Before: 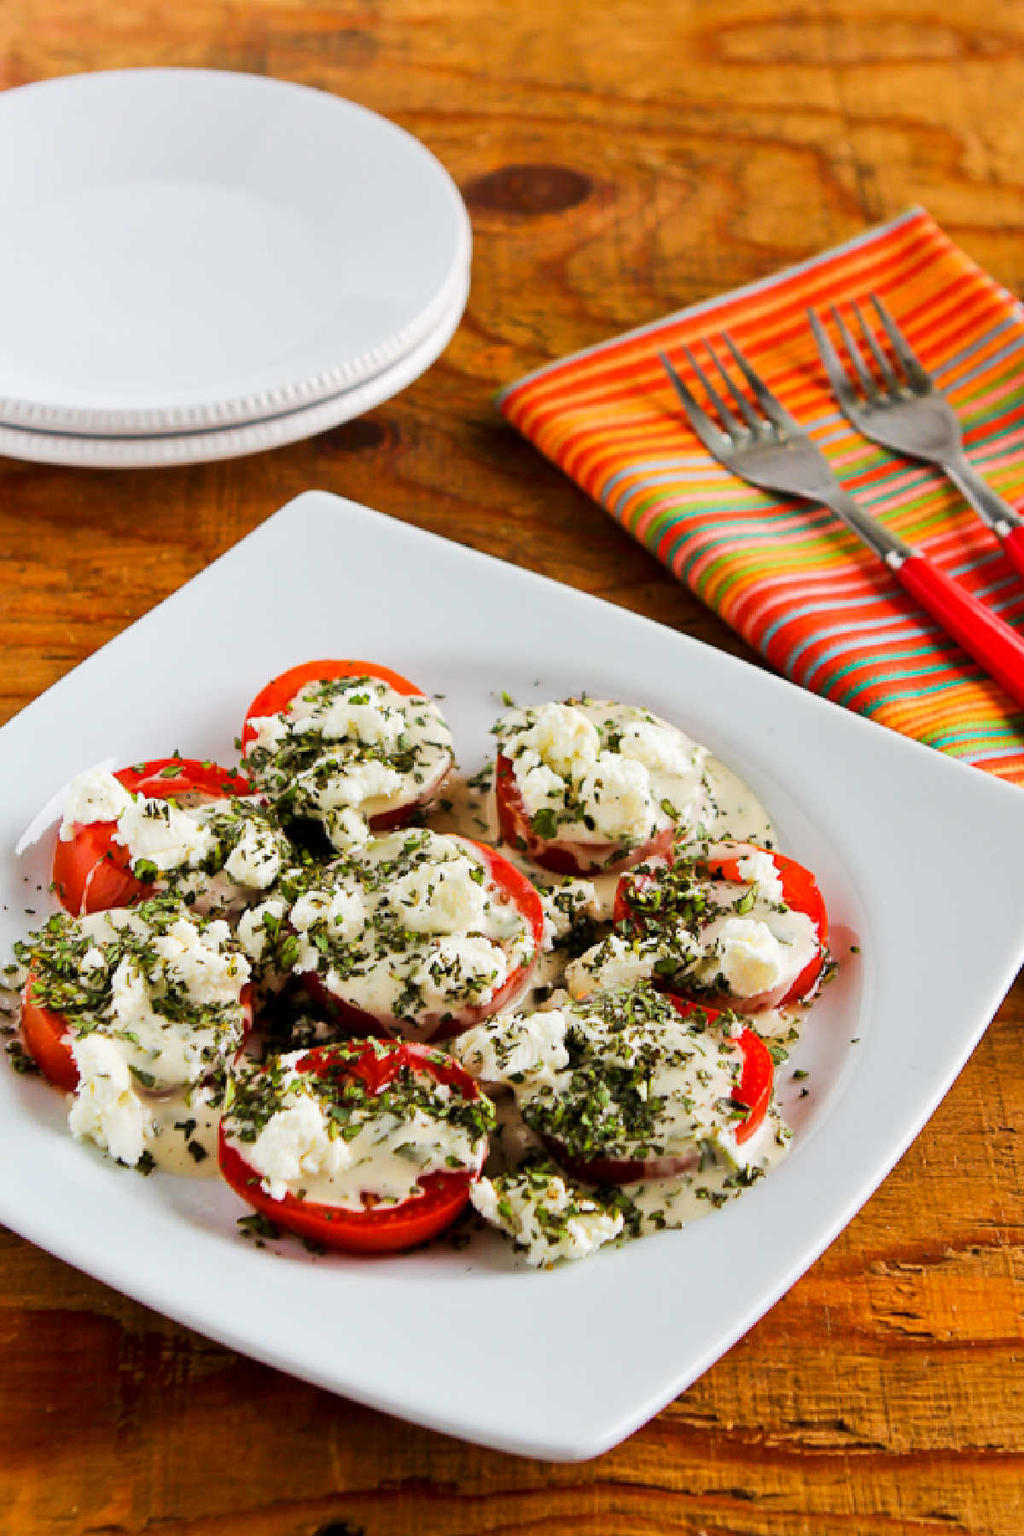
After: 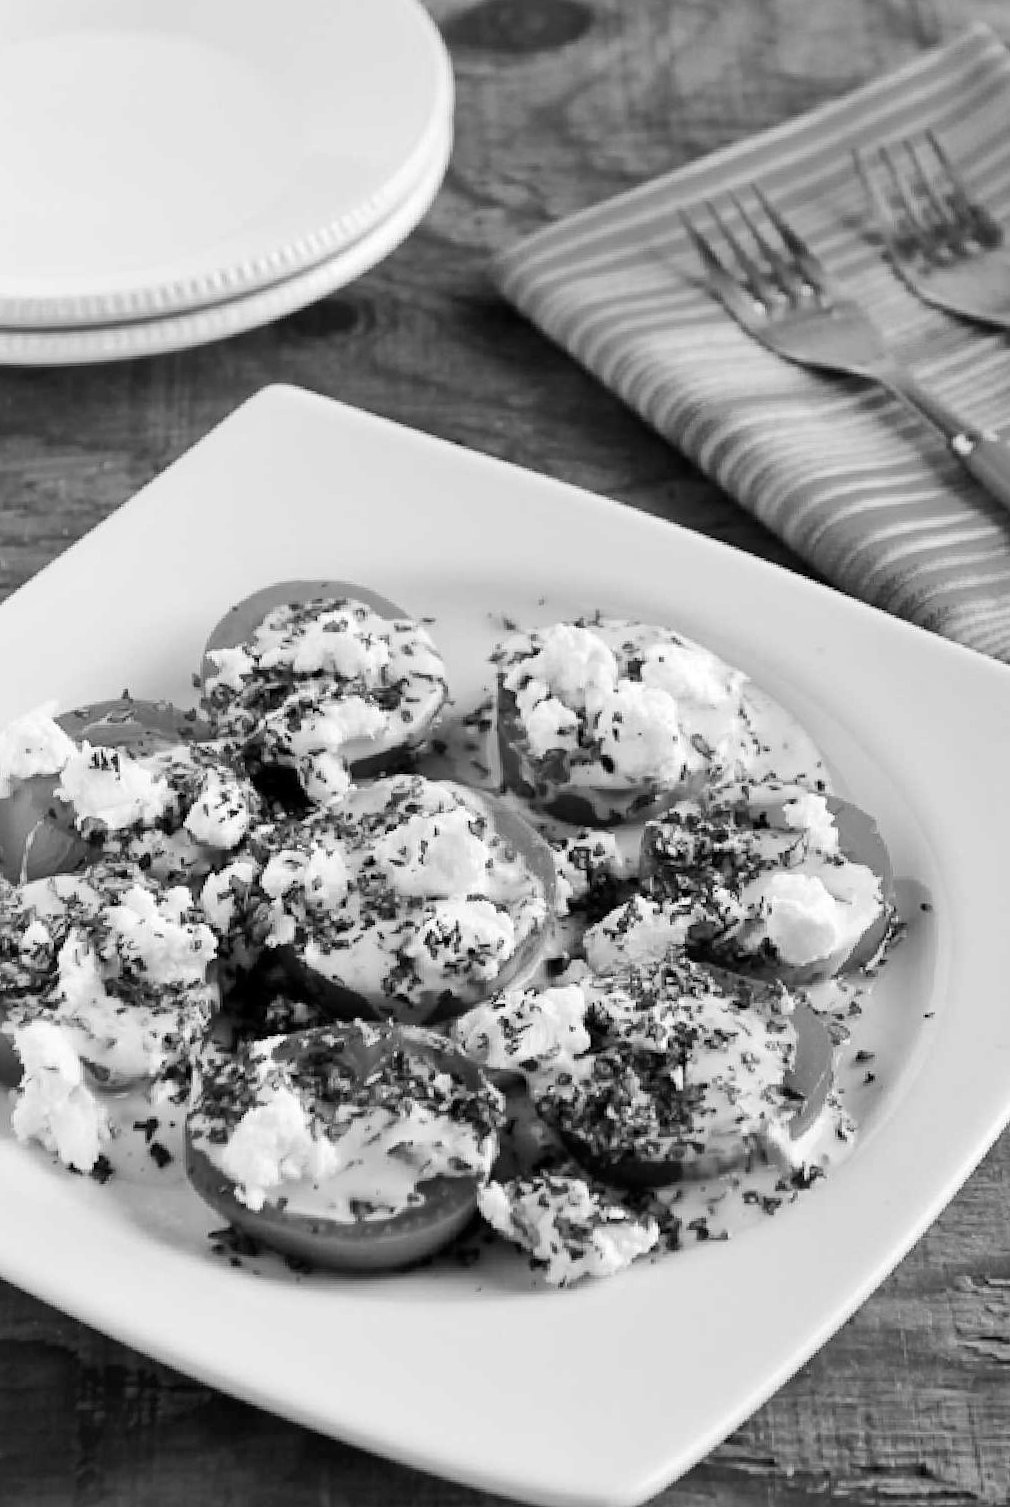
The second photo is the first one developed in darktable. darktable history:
rotate and perspective: rotation -1.32°, lens shift (horizontal) -0.031, crop left 0.015, crop right 0.985, crop top 0.047, crop bottom 0.982
white balance: red 1.066, blue 1.119
crop: left 6.446%, top 8.188%, right 9.538%, bottom 3.548%
monochrome: on, module defaults
